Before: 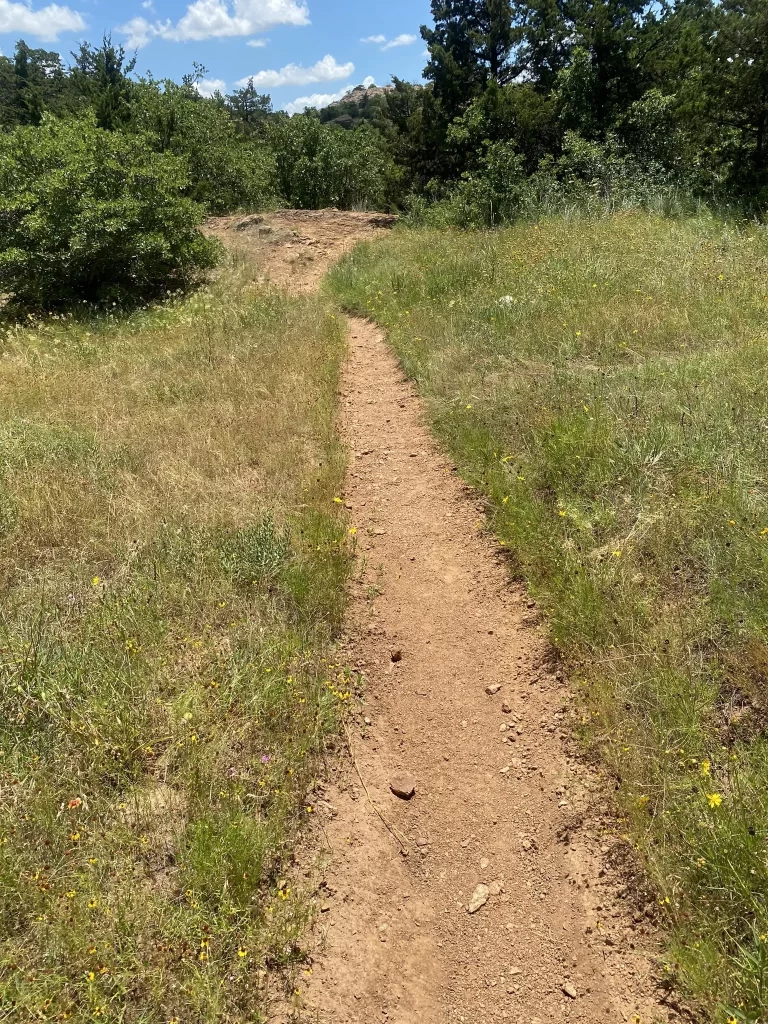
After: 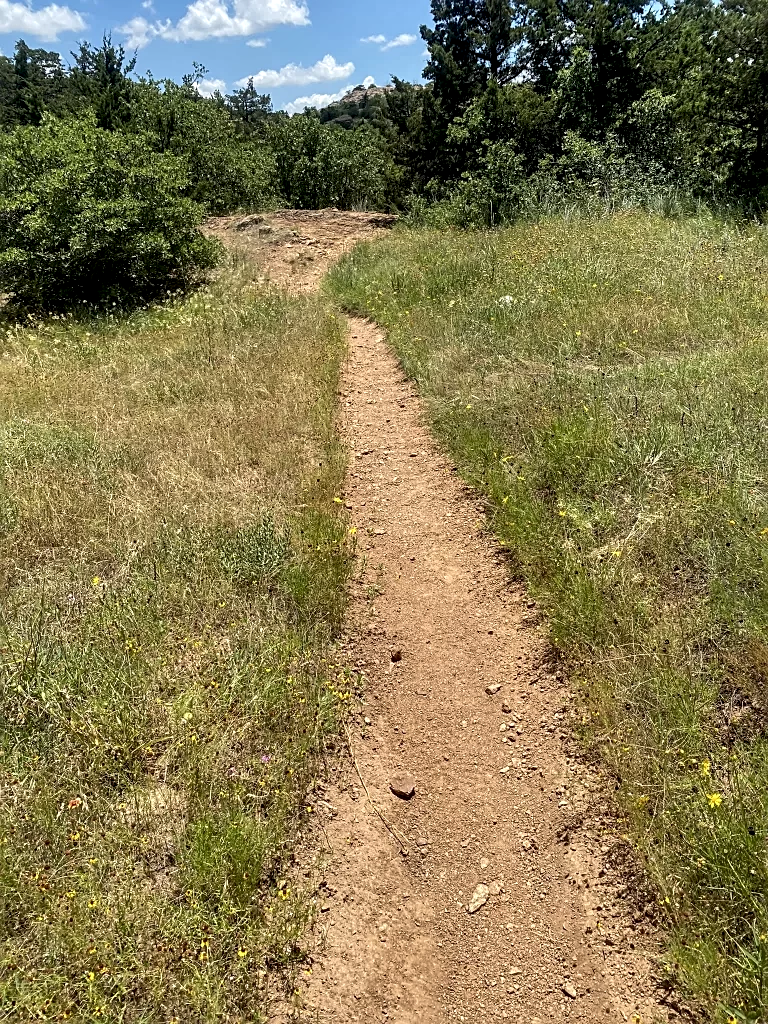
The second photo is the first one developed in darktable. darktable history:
shadows and highlights: low approximation 0.01, soften with gaussian
local contrast: highlights 25%, shadows 75%, midtone range 0.75
sharpen: on, module defaults
